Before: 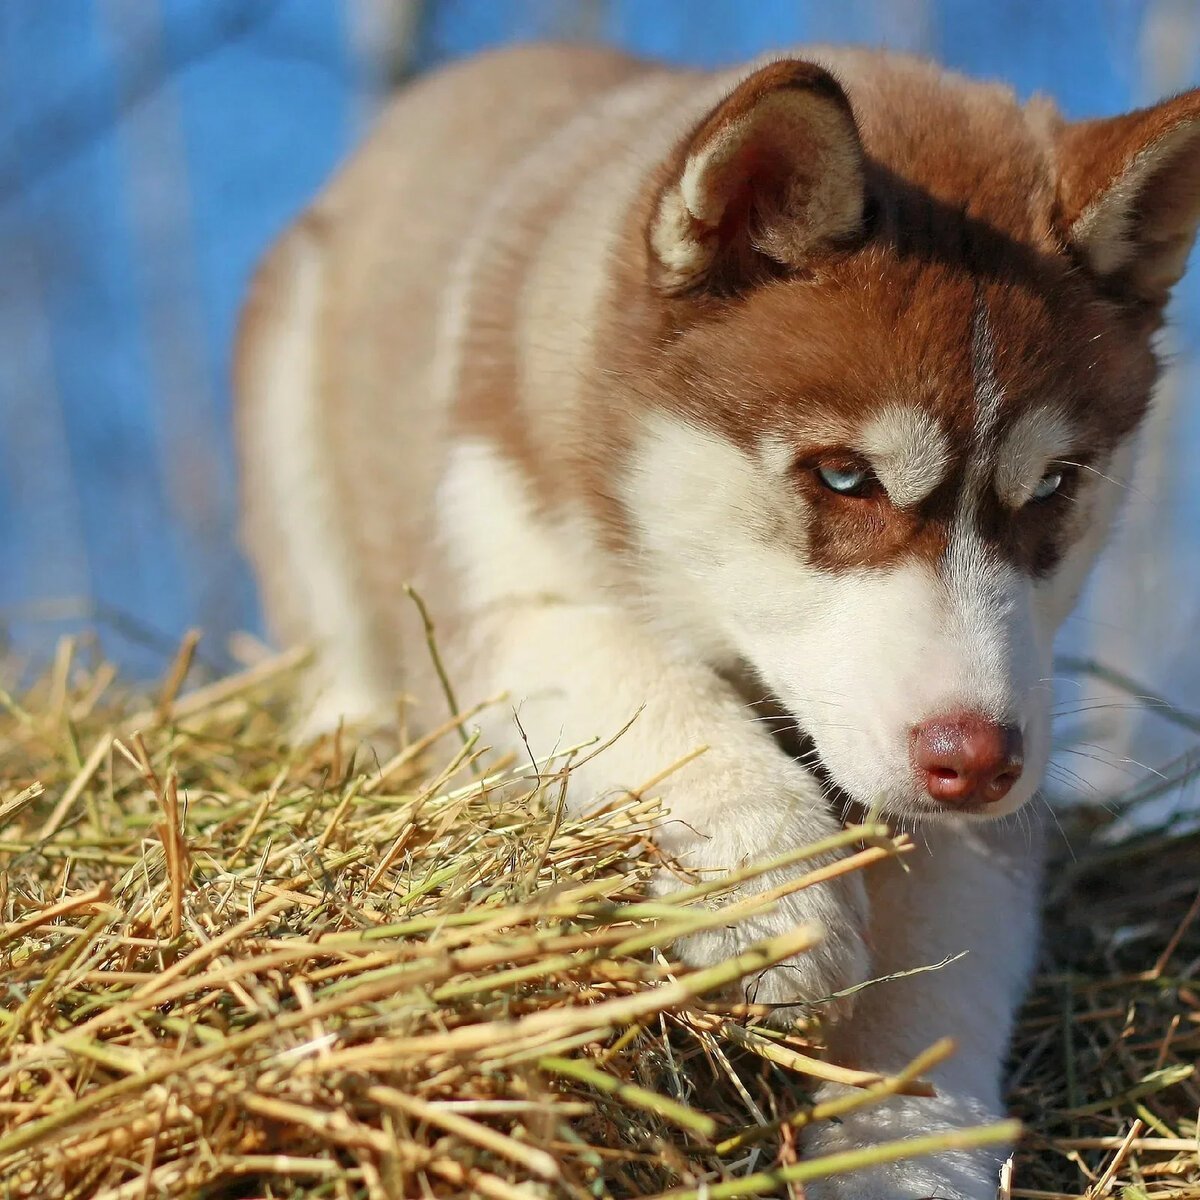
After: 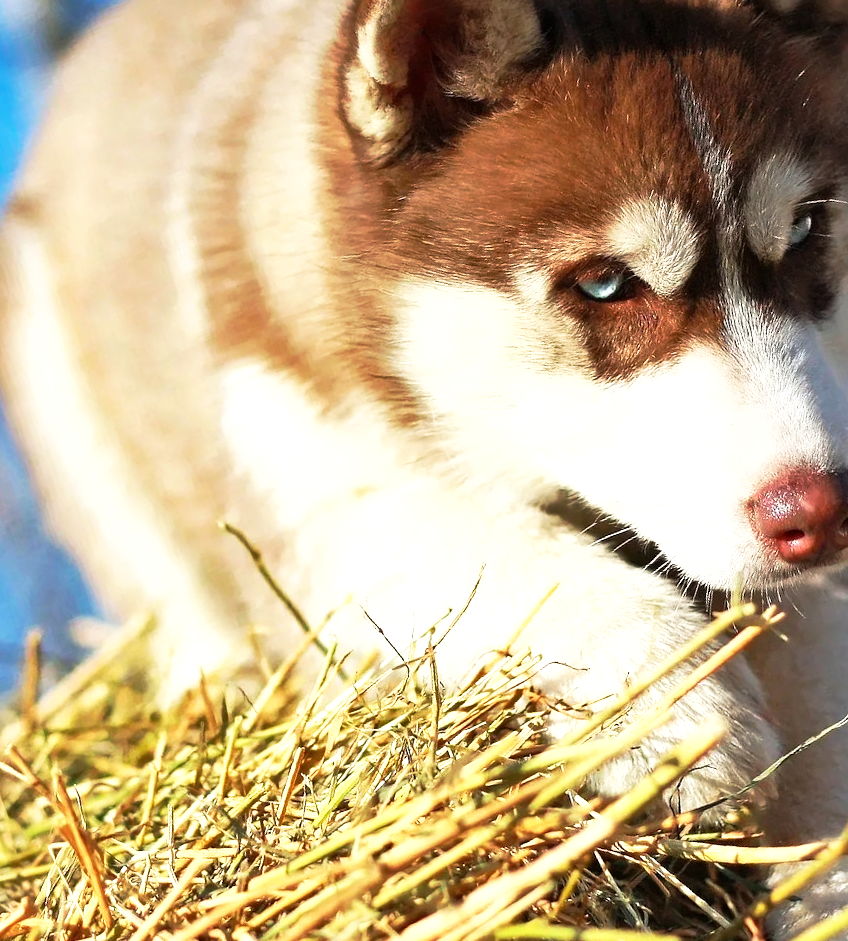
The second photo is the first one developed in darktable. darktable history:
crop and rotate: angle 17.97°, left 6.993%, right 3.946%, bottom 1.139%
shadows and highlights: shadows 31.53, highlights -31.69, soften with gaussian
base curve: curves: ch0 [(0, 0) (0.257, 0.25) (0.482, 0.586) (0.757, 0.871) (1, 1)], preserve colors none
tone equalizer: -8 EV -0.741 EV, -7 EV -0.672 EV, -6 EV -0.602 EV, -5 EV -0.381 EV, -3 EV 0.374 EV, -2 EV 0.6 EV, -1 EV 0.674 EV, +0 EV 0.77 EV
levels: levels [0, 0.498, 0.996]
